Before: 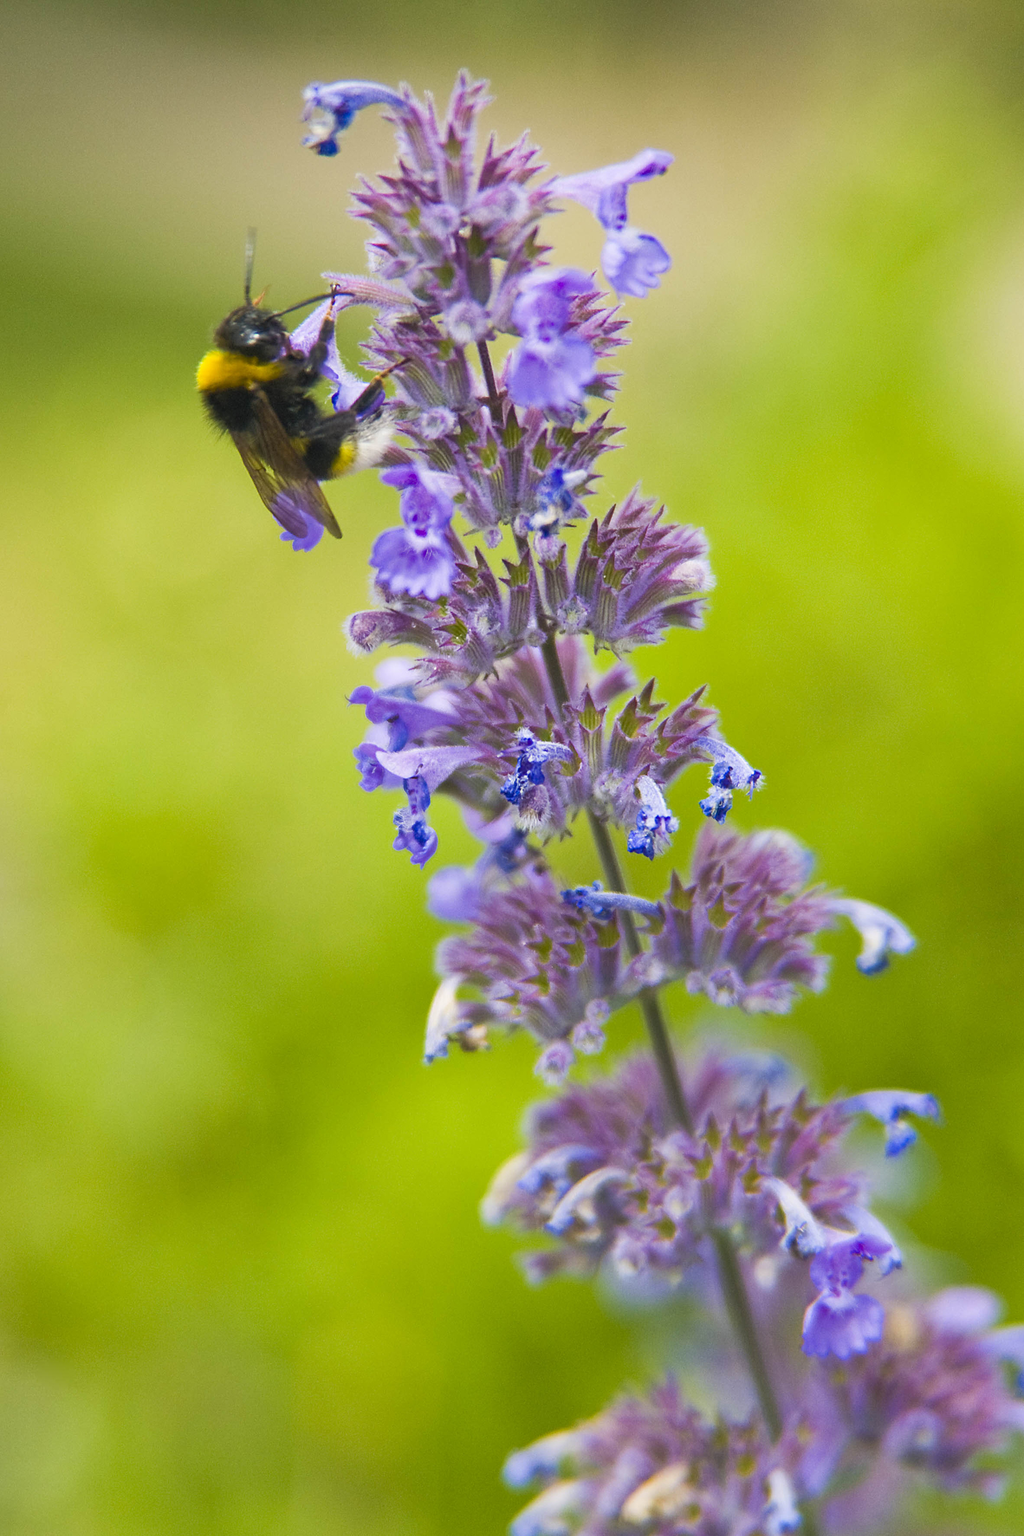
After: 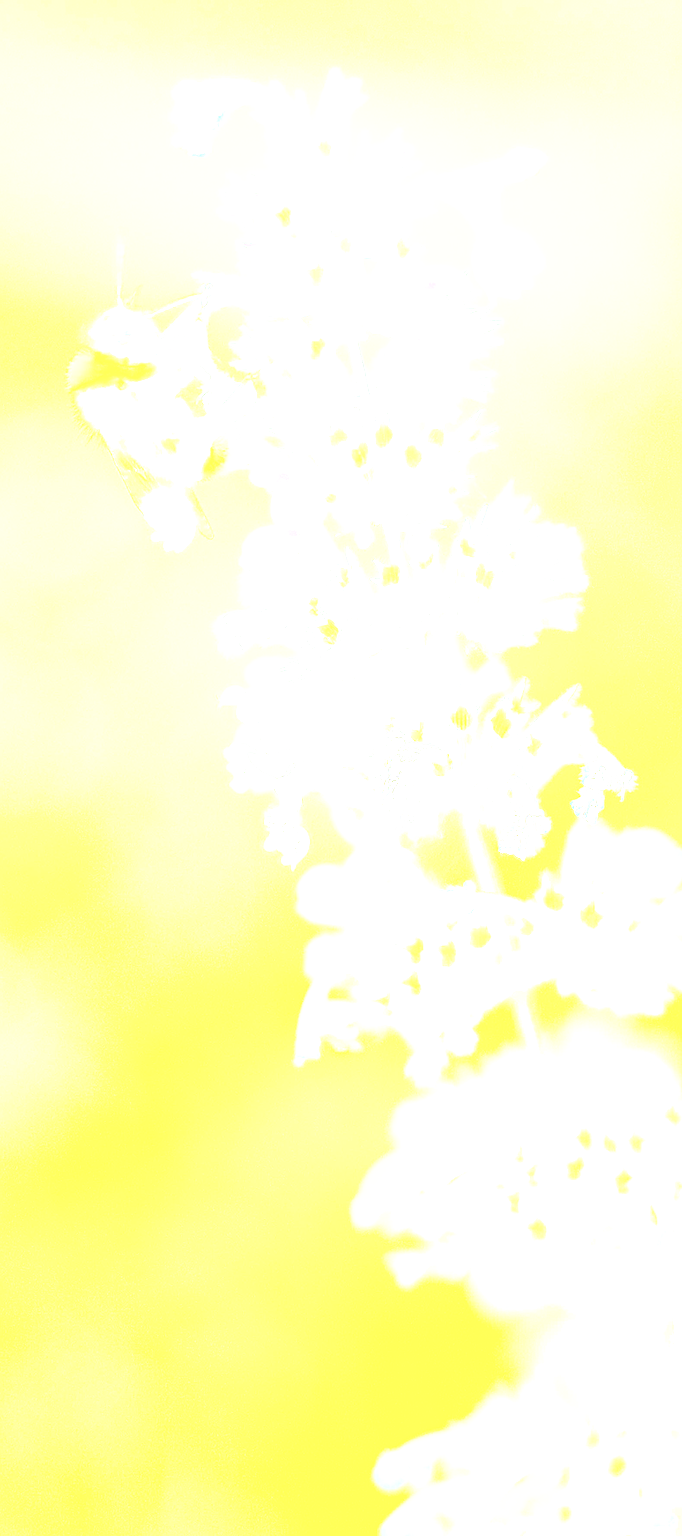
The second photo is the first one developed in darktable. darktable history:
filmic rgb: black relative exposure -16 EV, white relative exposure 5.31 EV, hardness 5.9, contrast 1.25, preserve chrominance no, color science v5 (2021)
exposure: black level correction 0, exposure 1.75 EV, compensate exposure bias true, compensate highlight preservation false
crop and rotate: left 12.648%, right 20.685%
bloom: size 85%, threshold 5%, strength 85%
sharpen: on, module defaults
